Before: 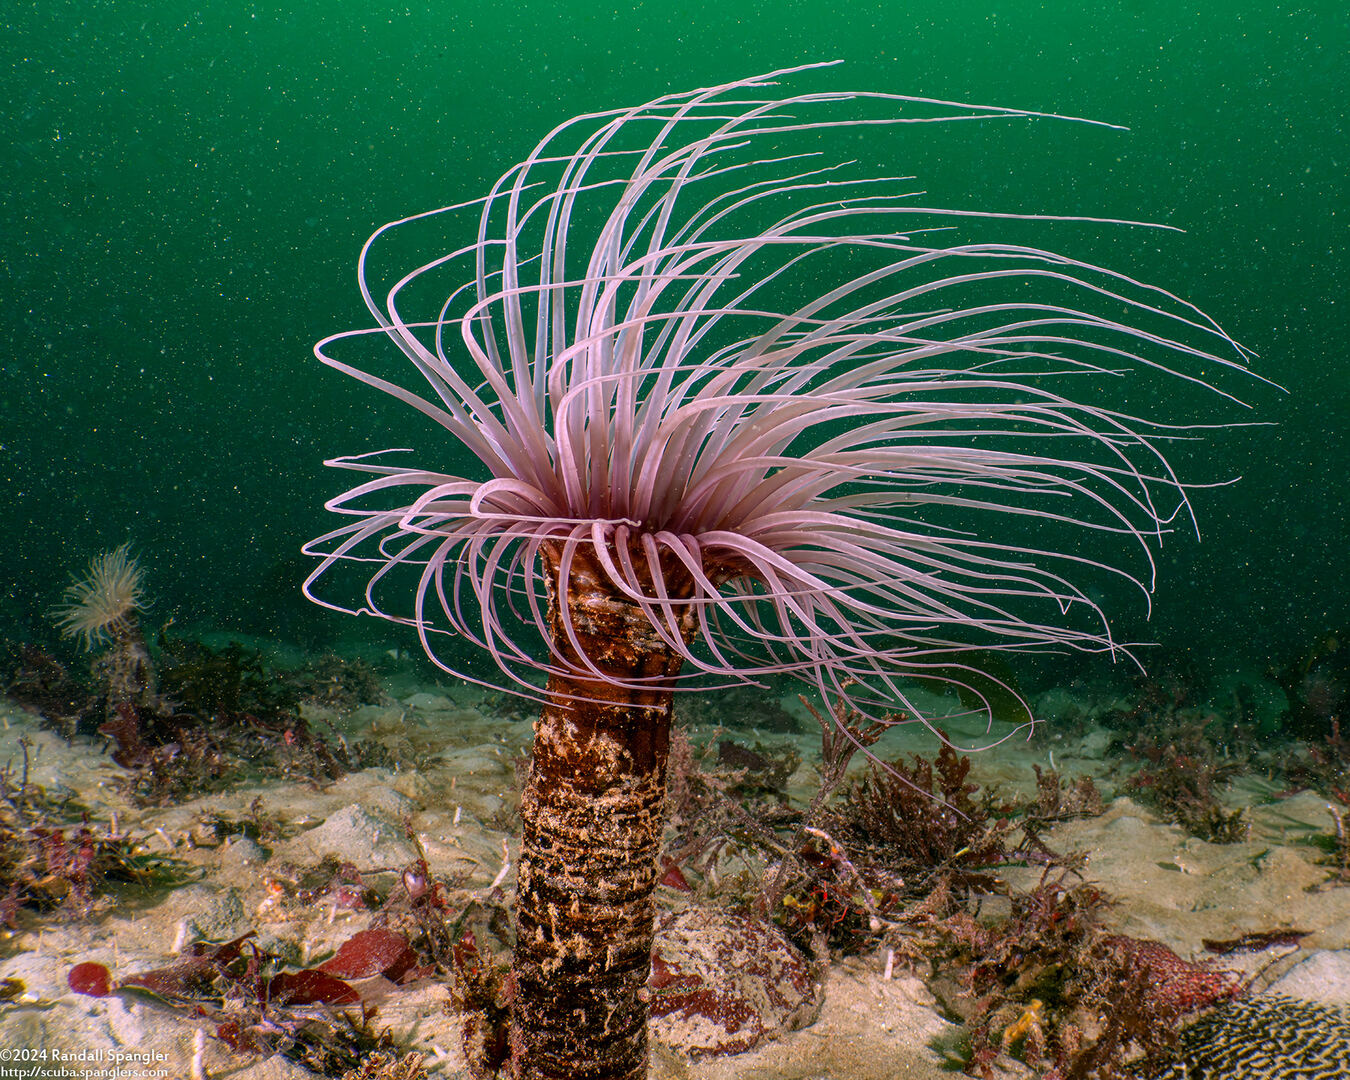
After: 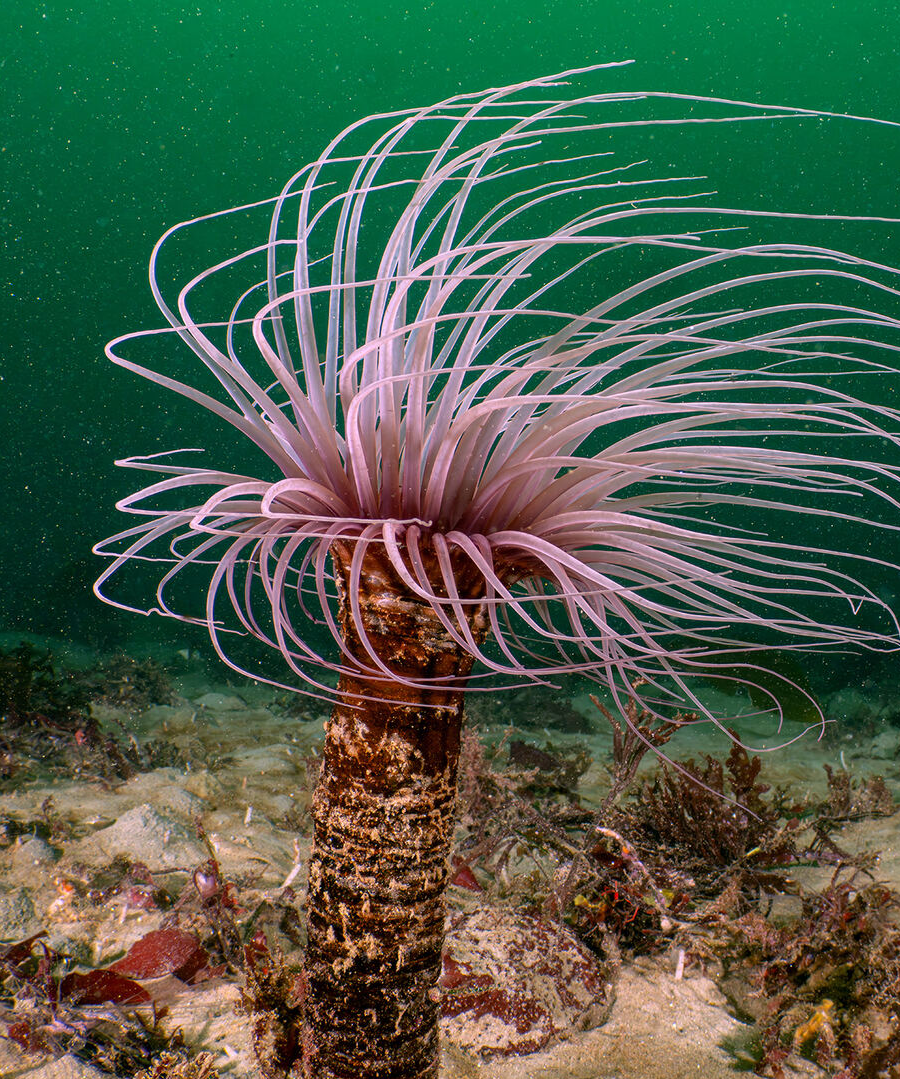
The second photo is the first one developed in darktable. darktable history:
crop and rotate: left 15.523%, right 17.75%
